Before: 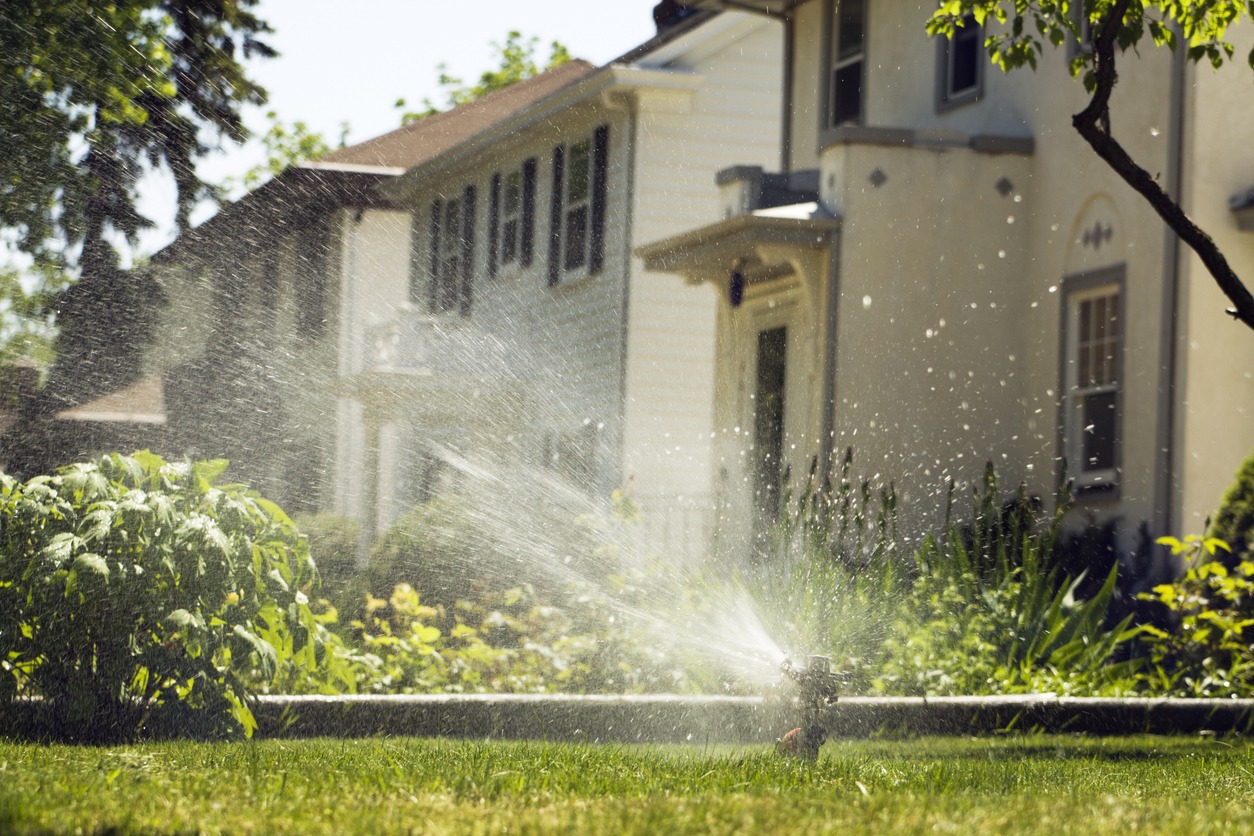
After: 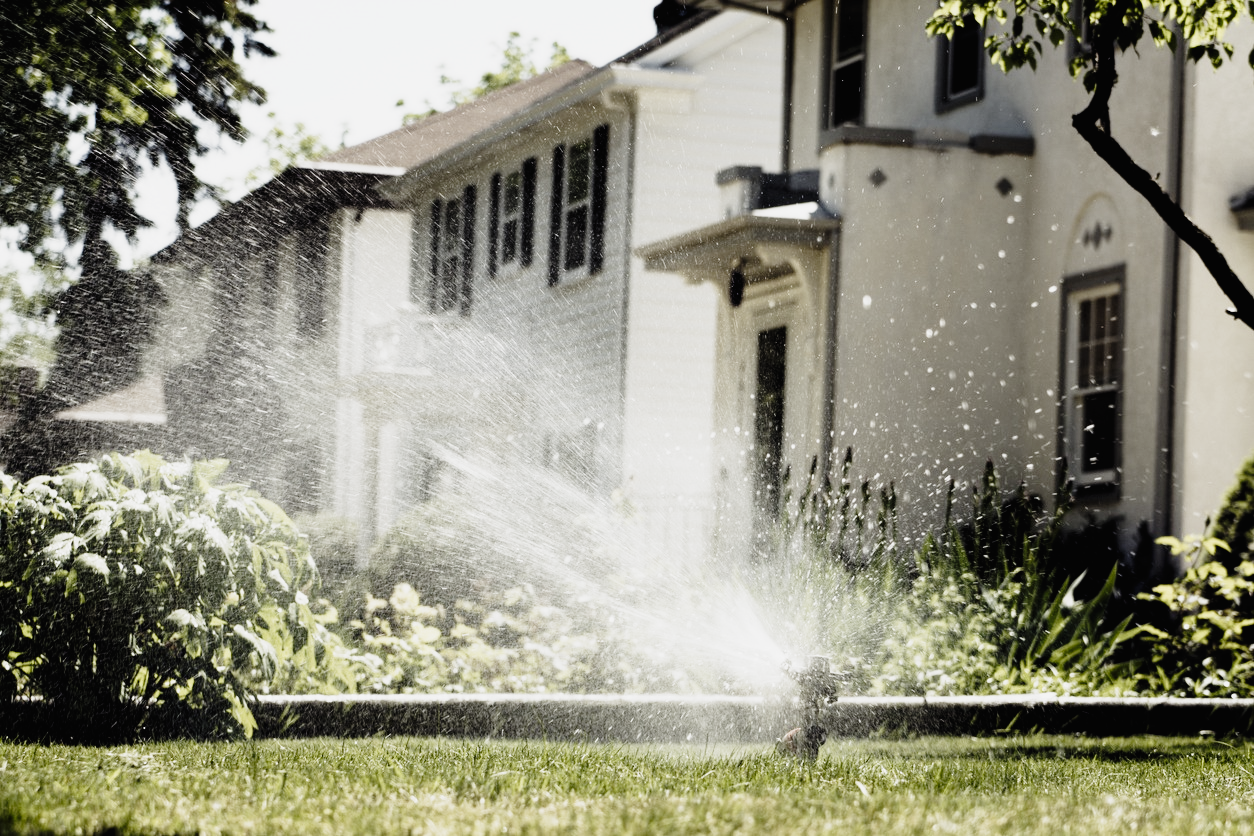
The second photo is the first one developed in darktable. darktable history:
tone curve: curves: ch0 [(0, 0.011) (0.053, 0.026) (0.174, 0.115) (0.398, 0.444) (0.673, 0.775) (0.829, 0.906) (0.991, 0.981)]; ch1 [(0, 0) (0.276, 0.206) (0.409, 0.383) (0.473, 0.458) (0.492, 0.499) (0.521, 0.502) (0.546, 0.543) (0.585, 0.617) (0.659, 0.686) (0.78, 0.8) (1, 1)]; ch2 [(0, 0) (0.438, 0.449) (0.473, 0.469) (0.503, 0.5) (0.523, 0.538) (0.562, 0.598) (0.612, 0.635) (0.695, 0.713) (1, 1)], preserve colors none
filmic rgb: black relative exposure -5.07 EV, white relative exposure 3.18 EV, hardness 3.48, contrast 1.195, highlights saturation mix -29%, preserve chrominance no, color science v4 (2020), contrast in shadows soft
